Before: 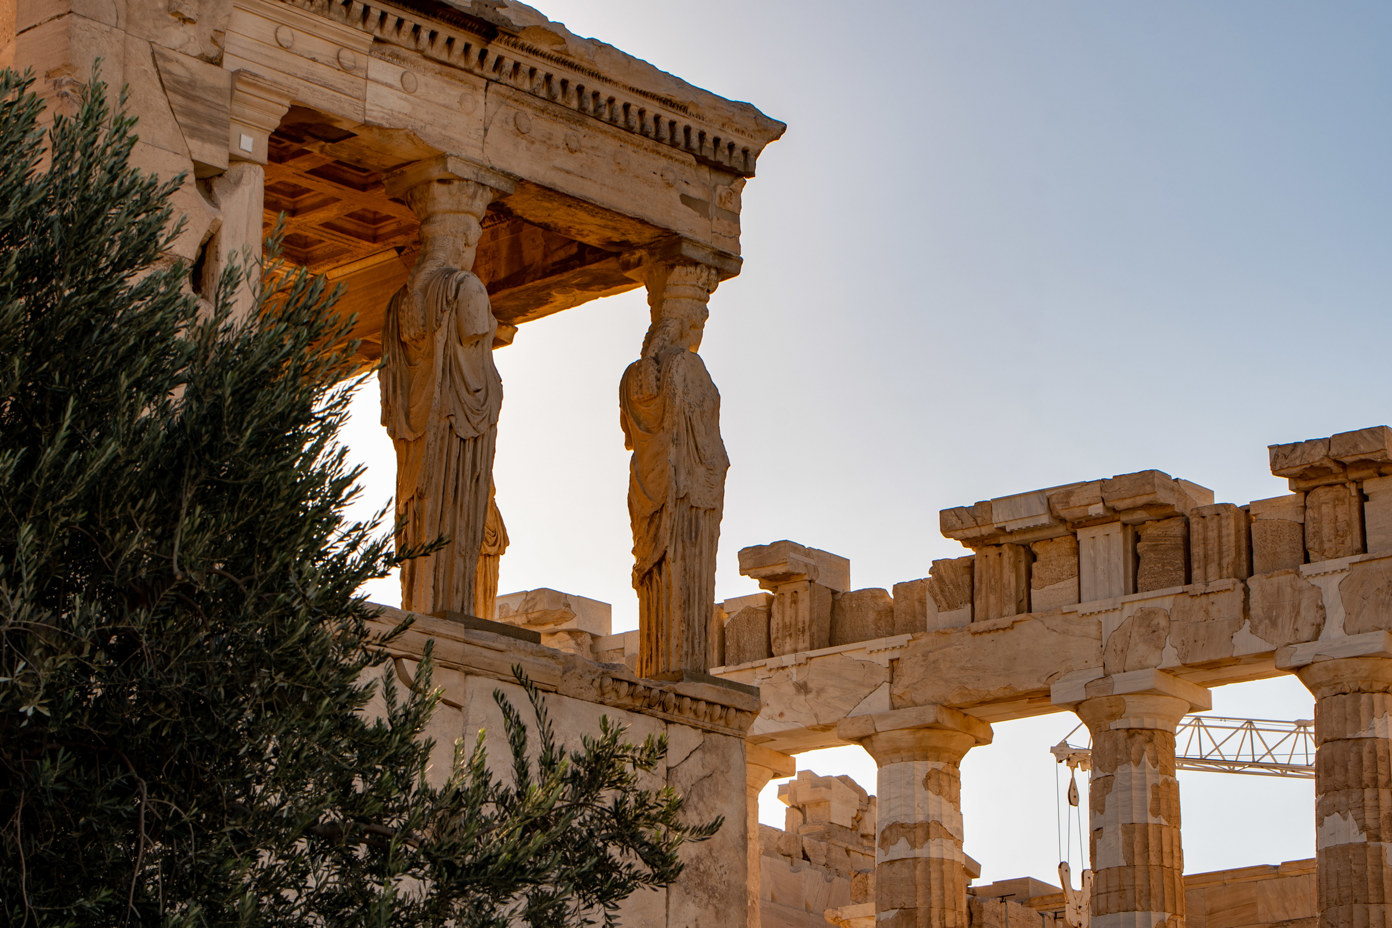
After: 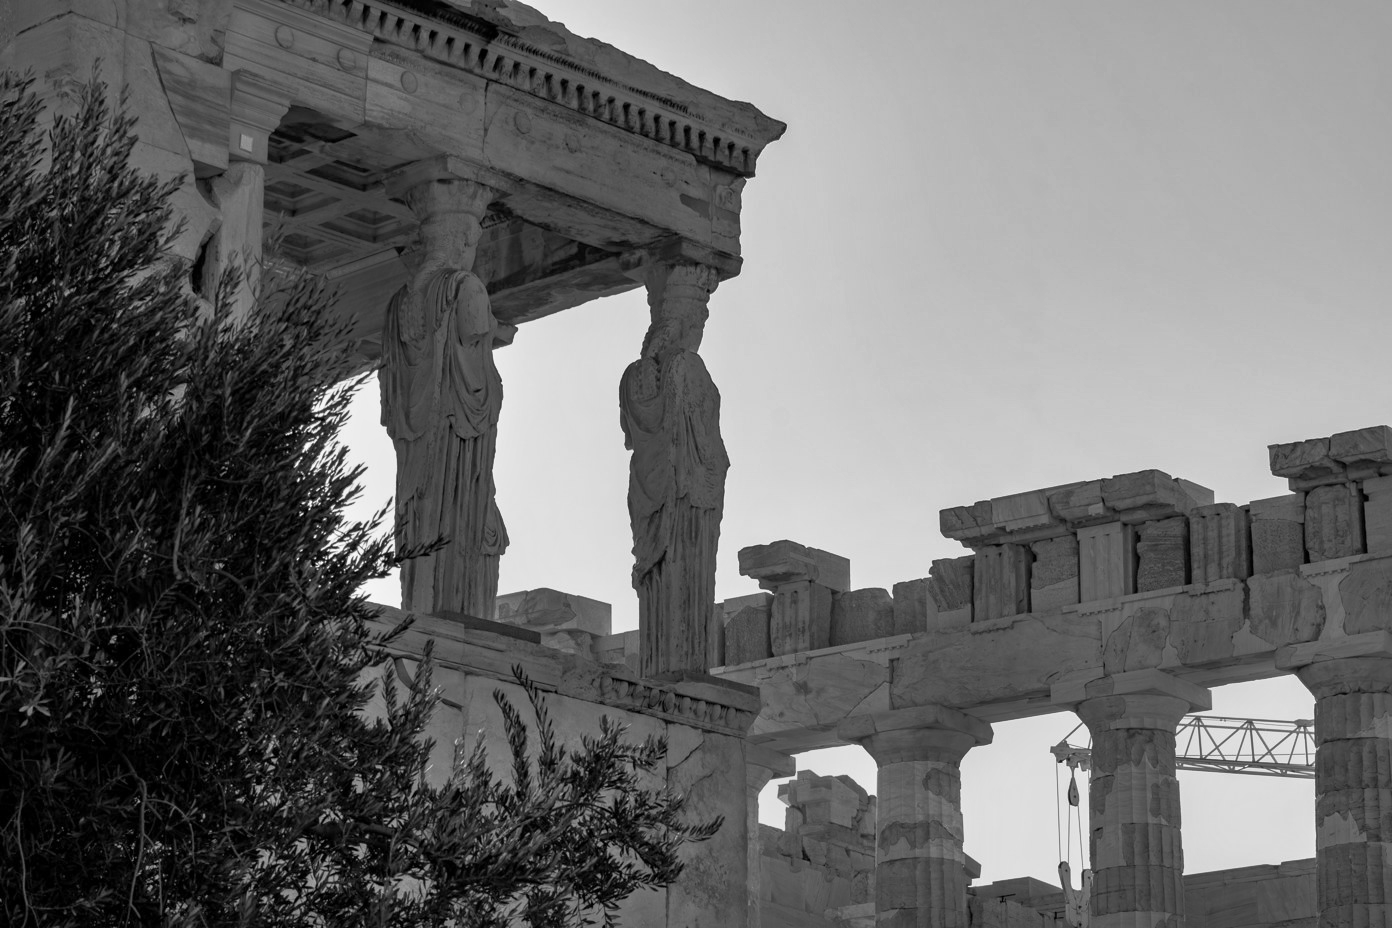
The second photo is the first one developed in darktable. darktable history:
white balance: red 1.467, blue 0.684
monochrome: a 0, b 0, size 0.5, highlights 0.57
